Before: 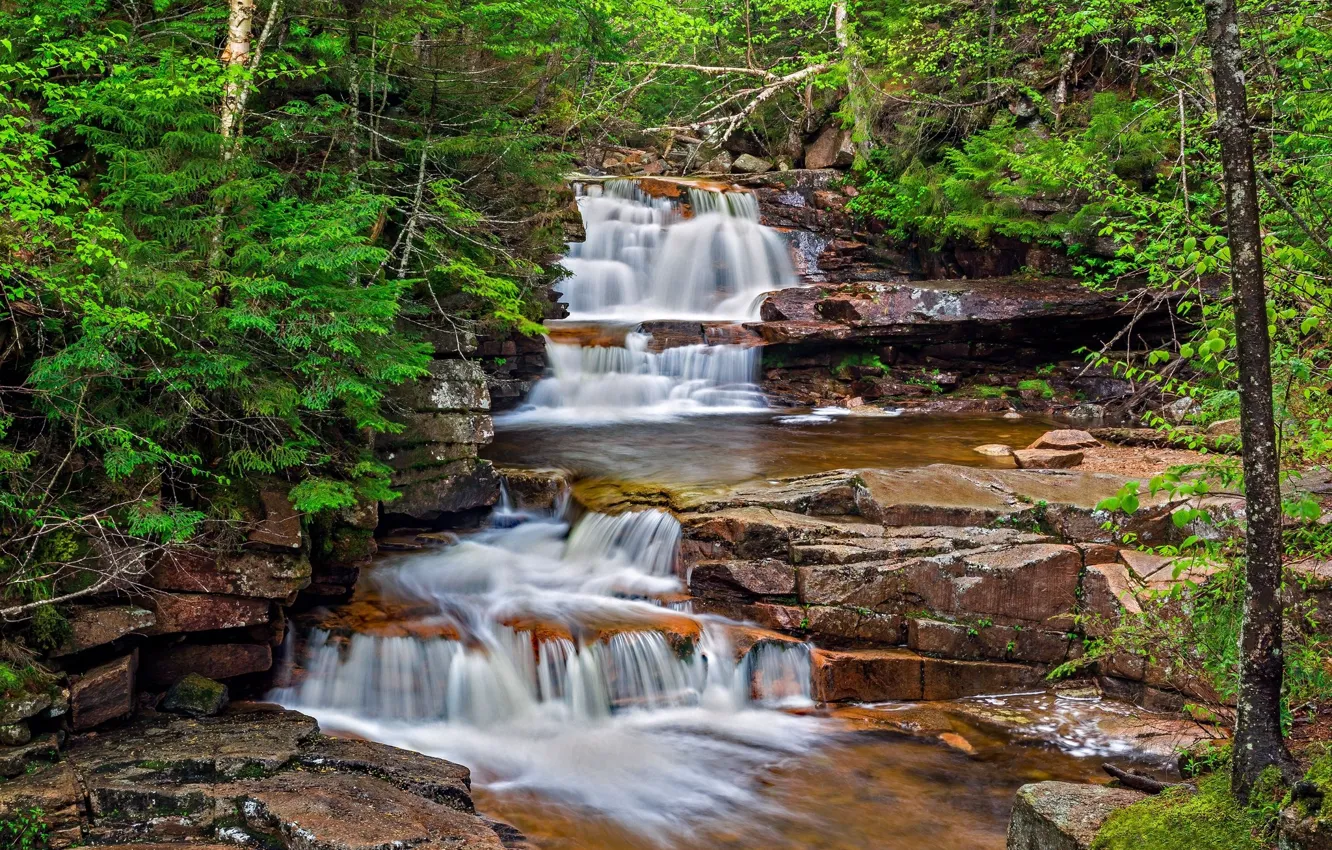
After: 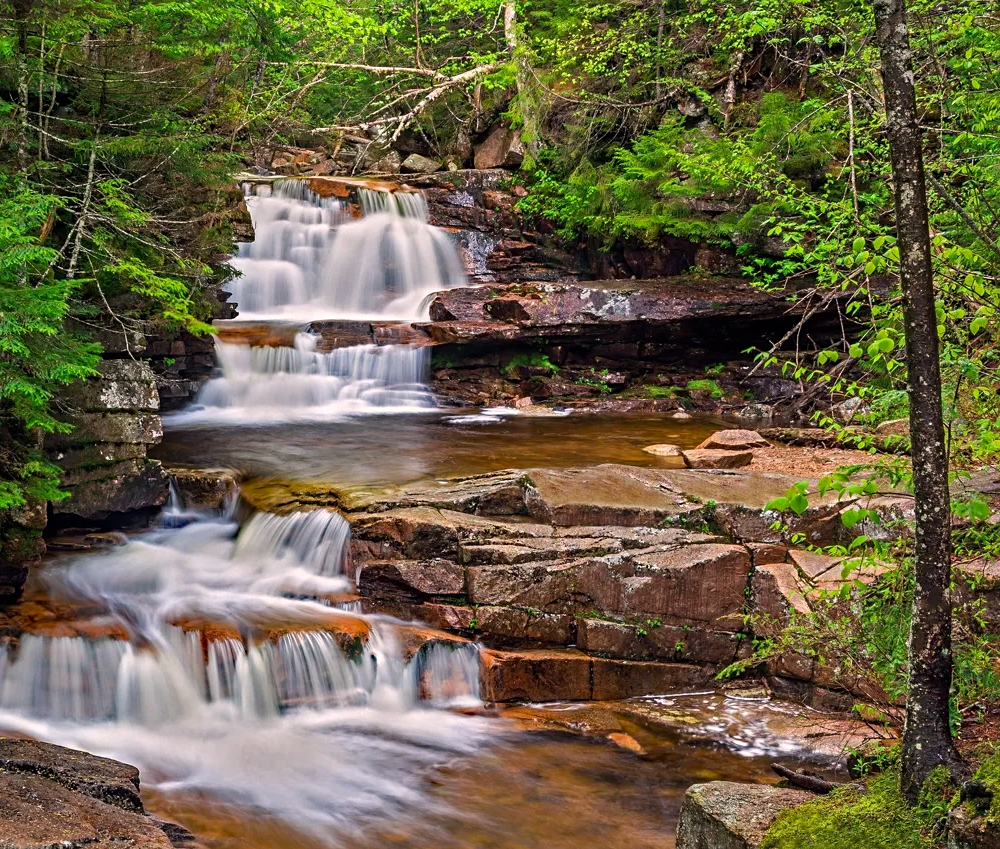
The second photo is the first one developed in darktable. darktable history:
color correction: highlights a* 5.98, highlights b* 4.83
crop and rotate: left 24.884%
sharpen: amount 0.205
